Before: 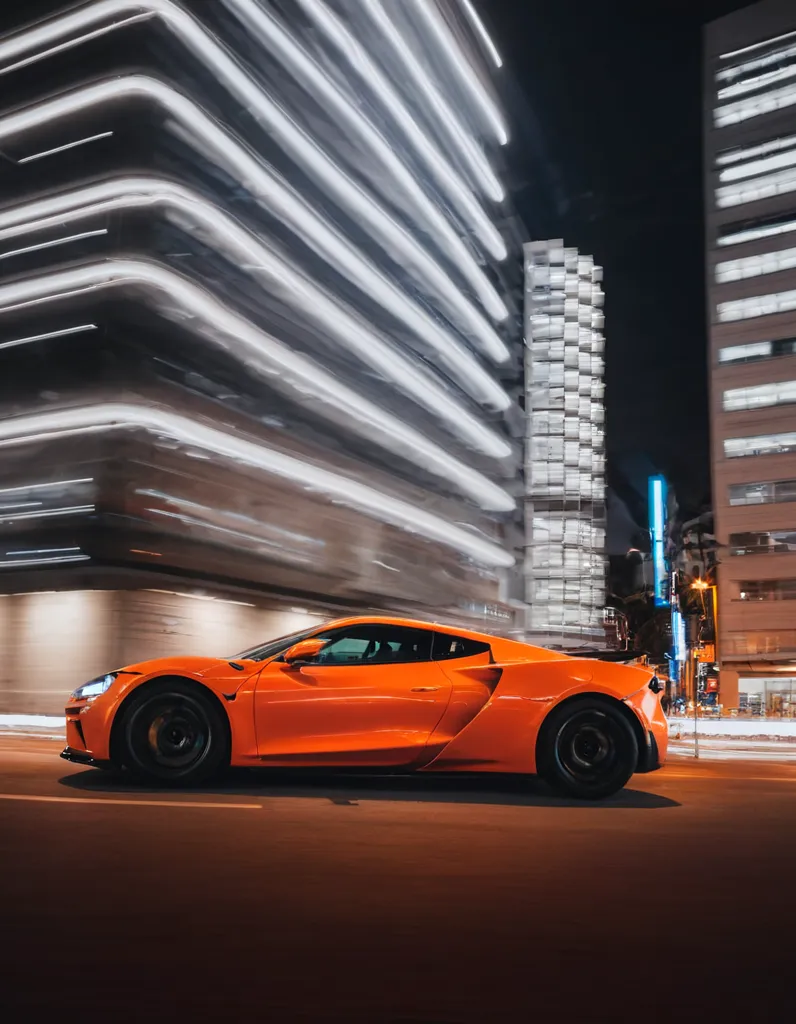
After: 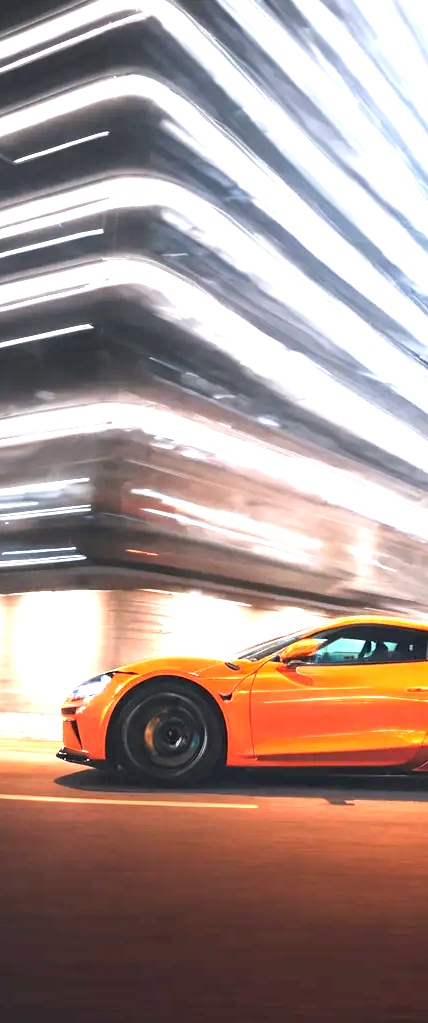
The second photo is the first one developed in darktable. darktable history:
crop: left 0.587%, right 45.588%, bottom 0.086%
exposure: exposure 2.207 EV, compensate highlight preservation false
